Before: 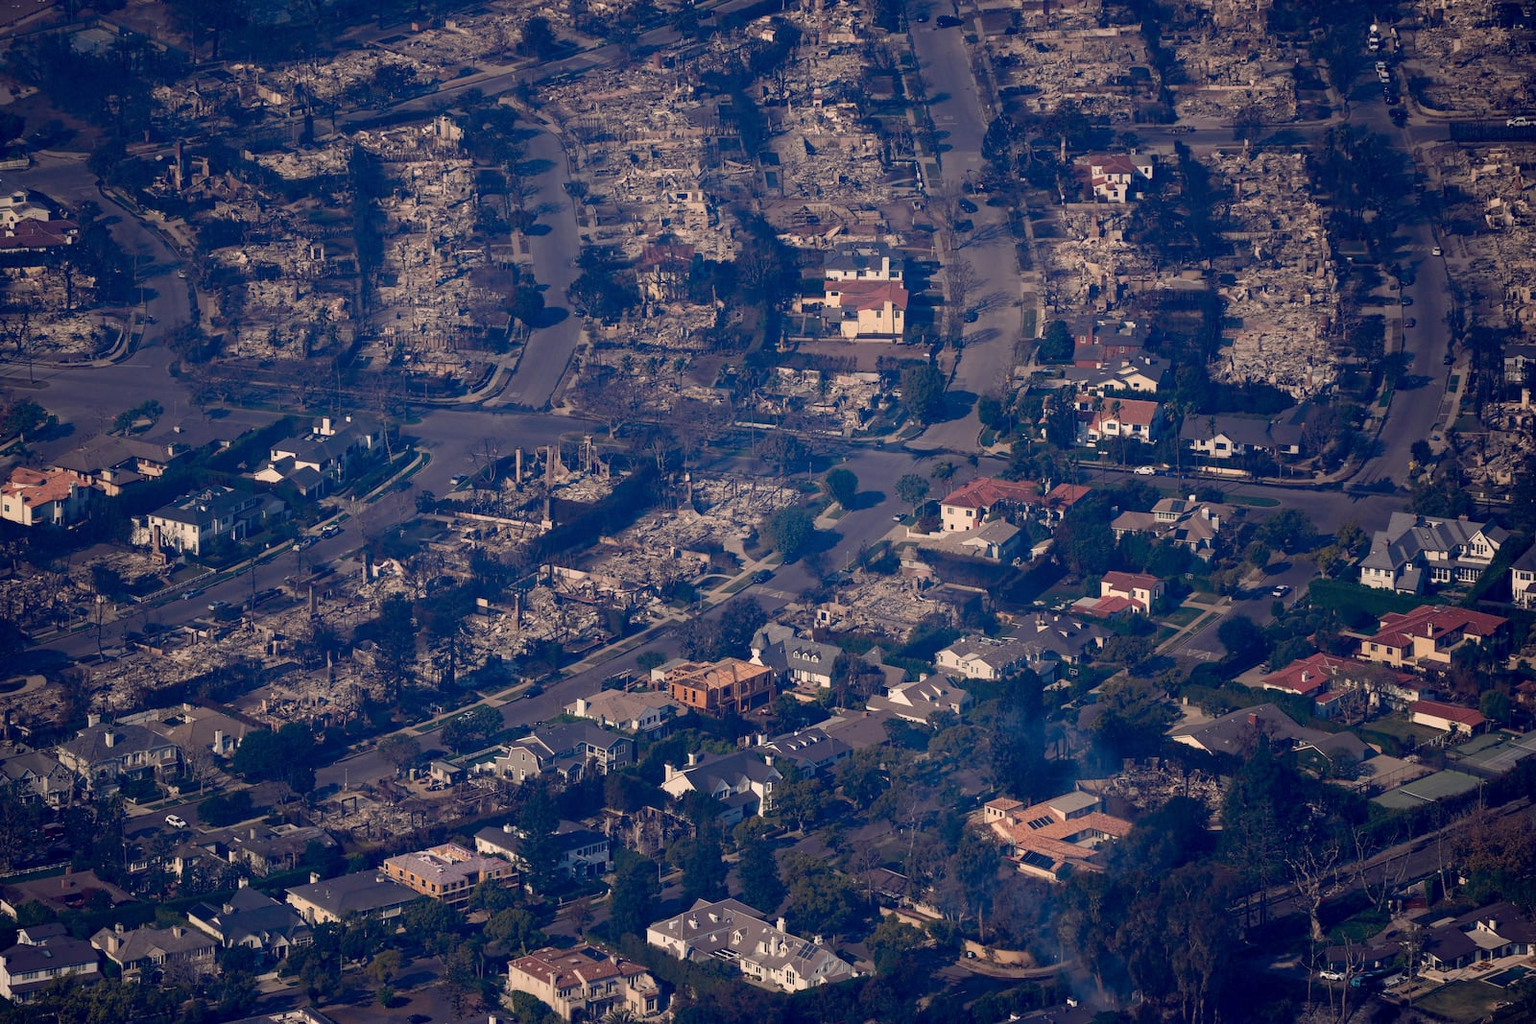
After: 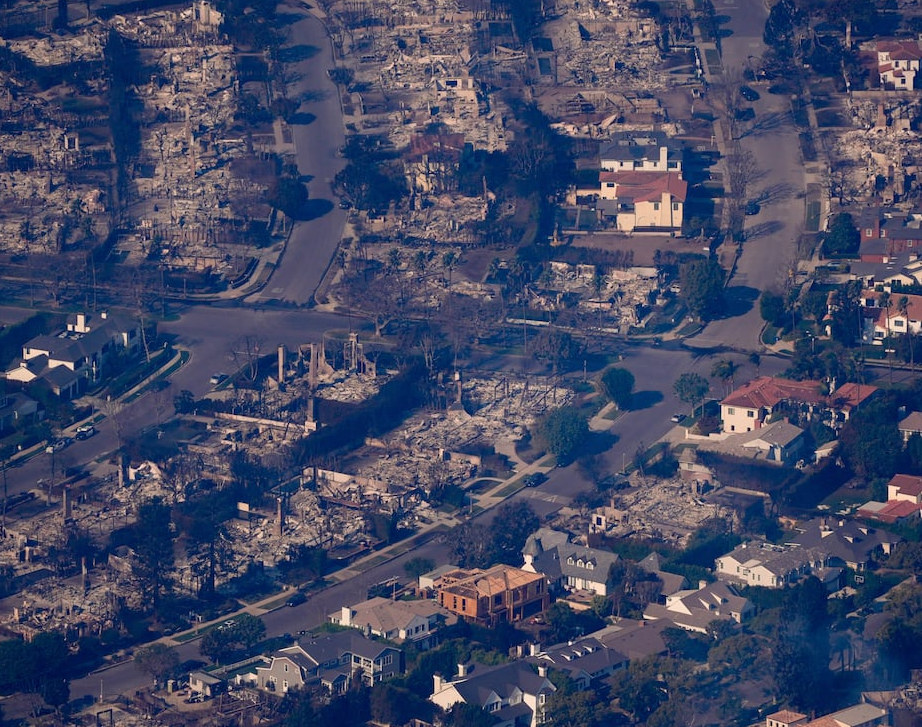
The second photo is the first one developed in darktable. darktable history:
crop: left 16.229%, top 11.384%, right 26.093%, bottom 20.446%
